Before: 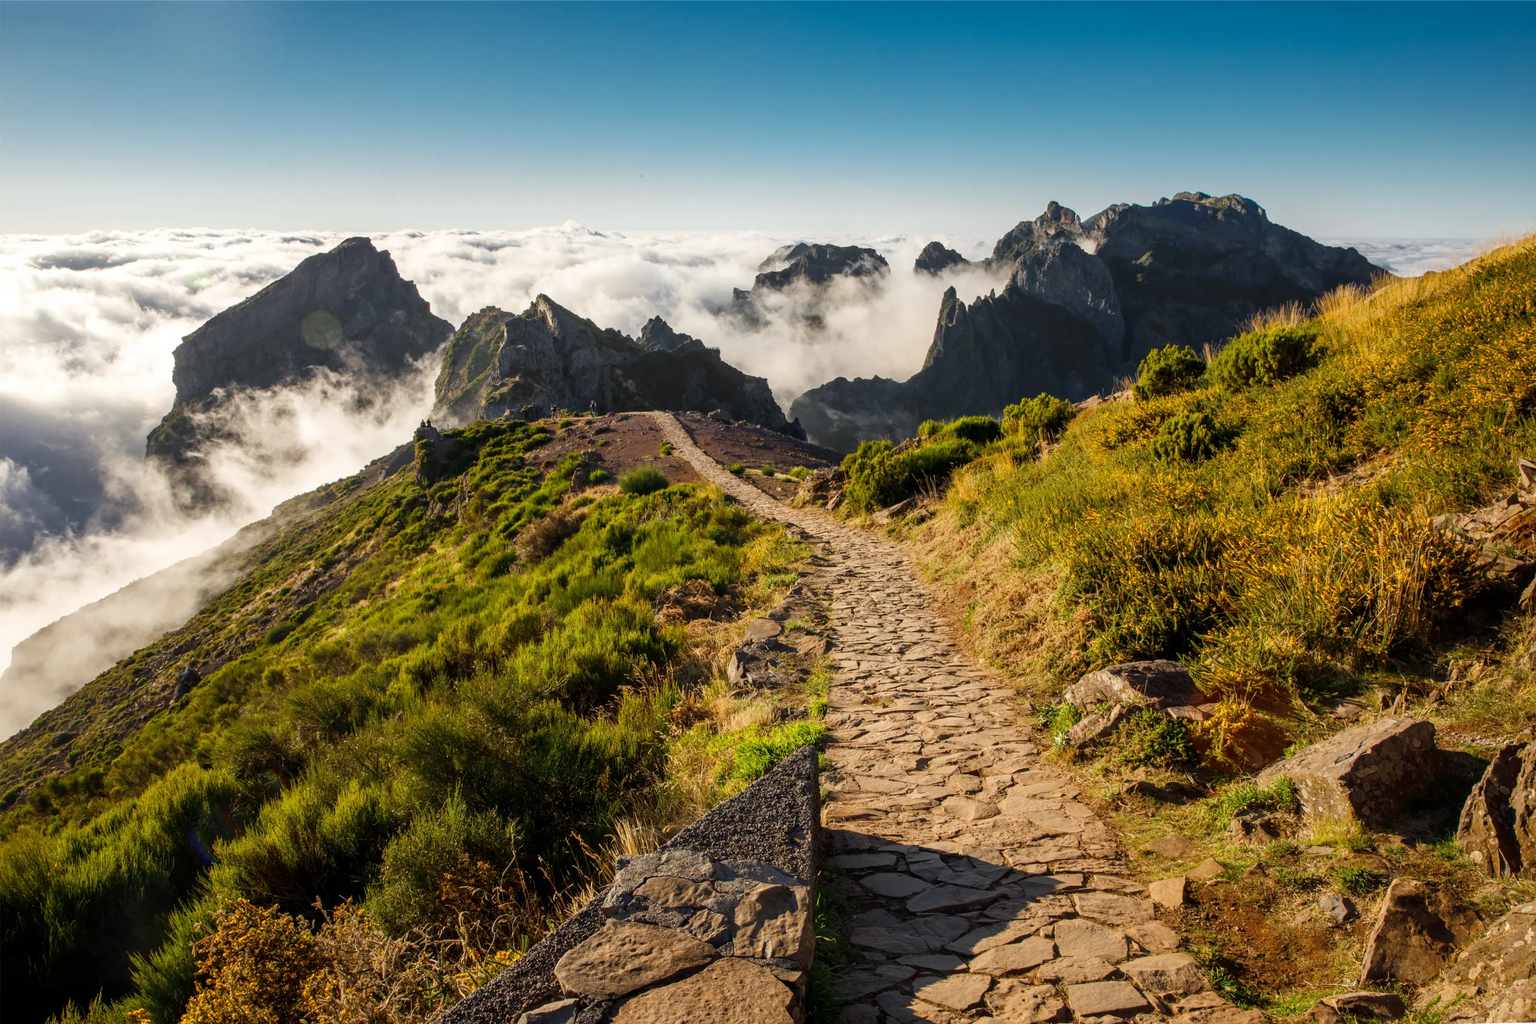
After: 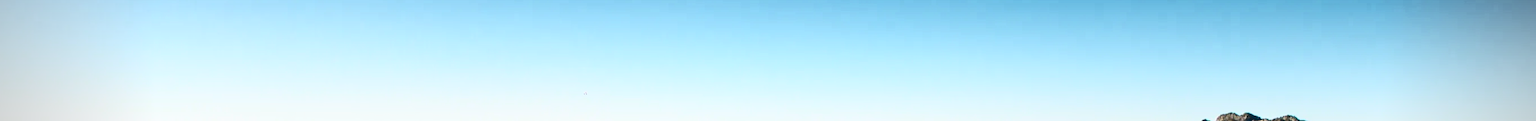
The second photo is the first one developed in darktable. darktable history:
crop and rotate: left 9.644%, top 9.491%, right 6.021%, bottom 80.509%
vignetting: fall-off radius 31.48%, brightness -0.472
base curve: curves: ch0 [(0, 0) (0.303, 0.277) (1, 1)]
contrast brightness saturation: contrast 0.62, brightness 0.34, saturation 0.14
